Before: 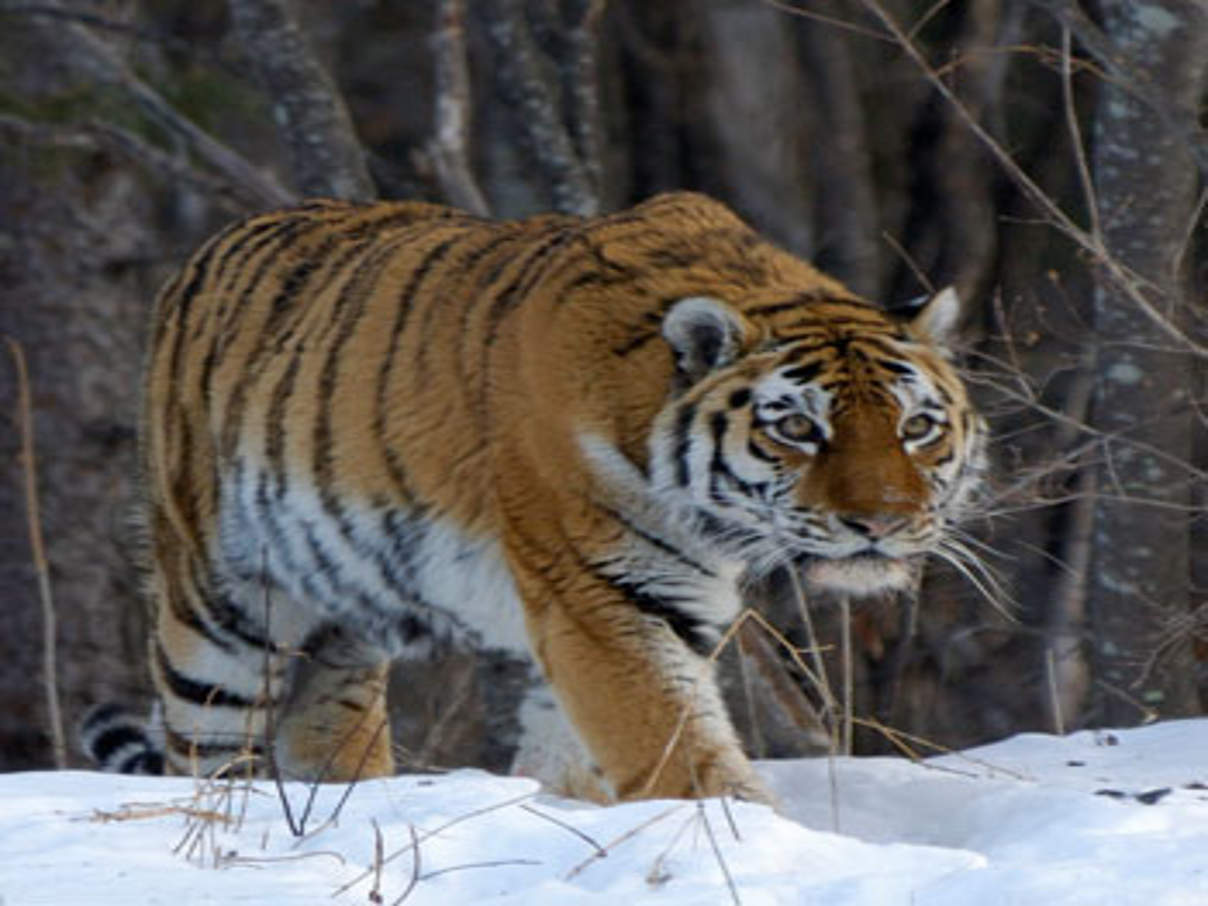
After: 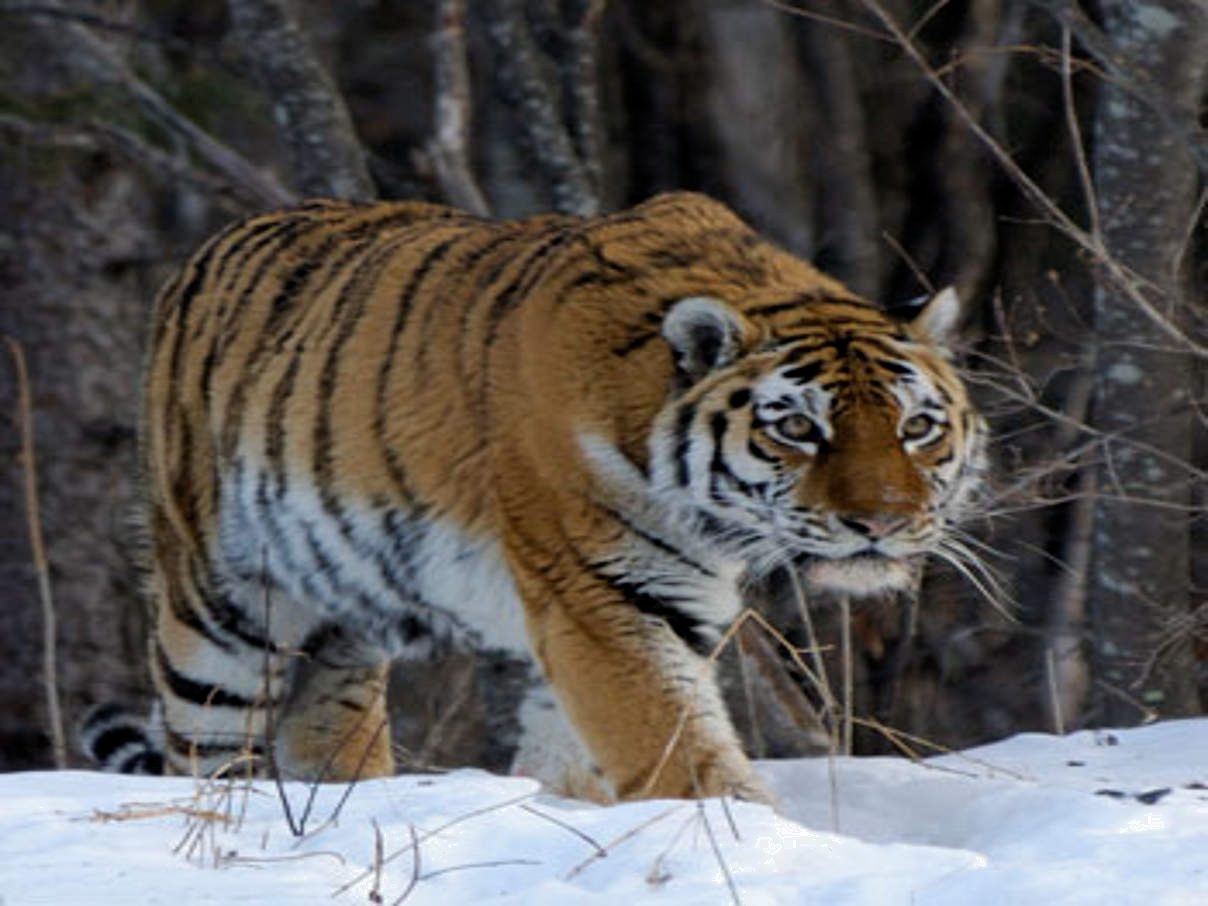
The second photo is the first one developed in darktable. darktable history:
exposure: compensate exposure bias true, compensate highlight preservation false
filmic rgb: middle gray luminance 18.29%, black relative exposure -11.58 EV, white relative exposure 2.6 EV, target black luminance 0%, hardness 8.4, latitude 98.47%, contrast 1.085, shadows ↔ highlights balance 0.628%, color science v6 (2022)
